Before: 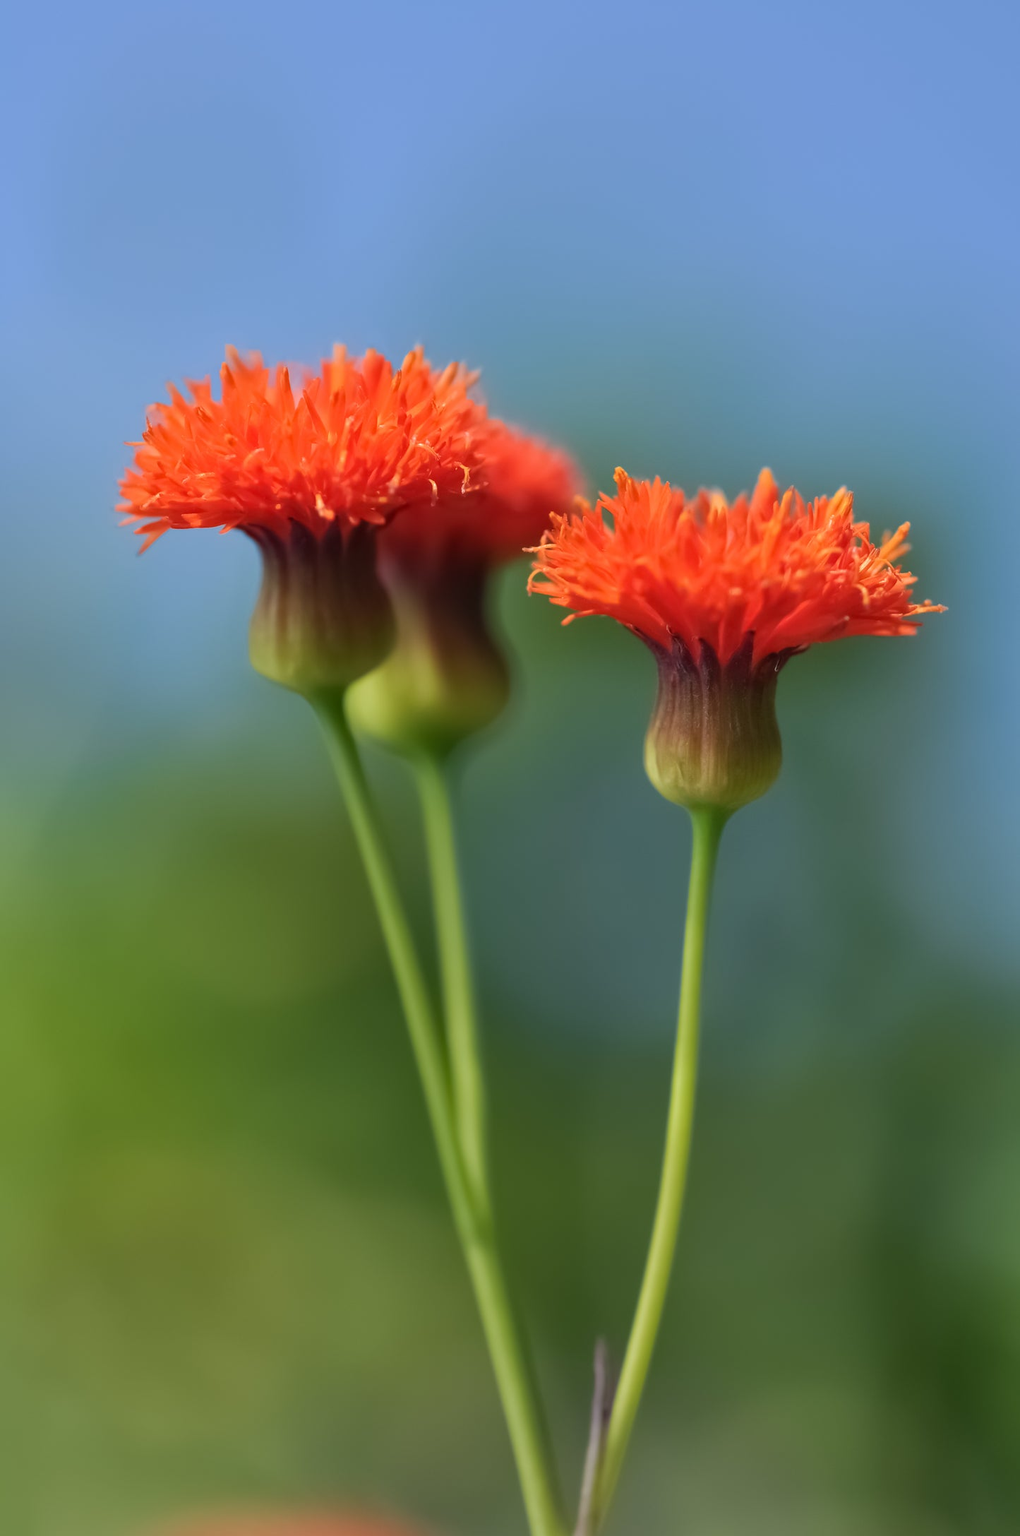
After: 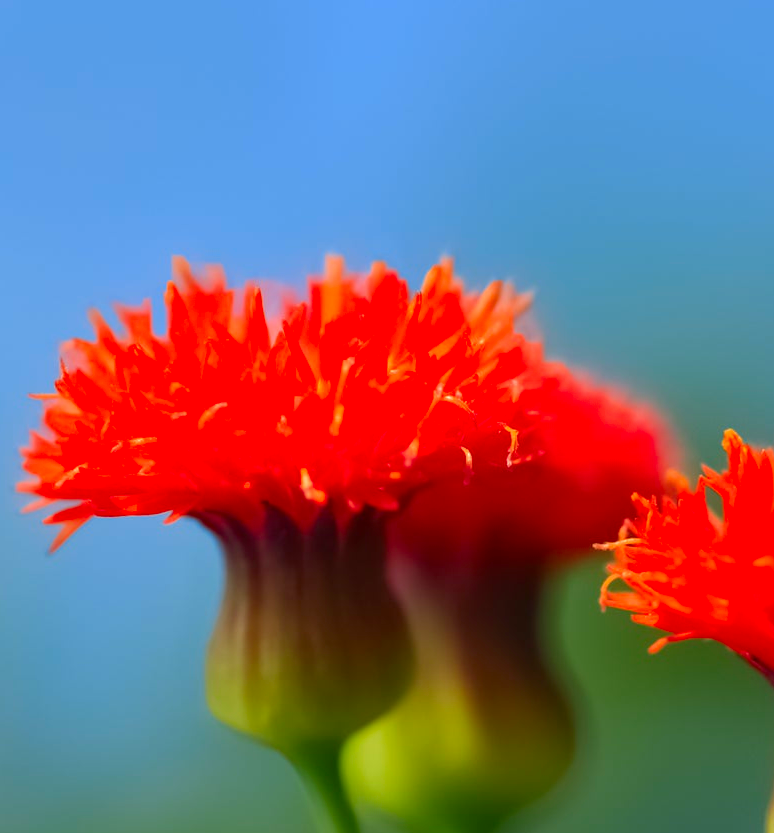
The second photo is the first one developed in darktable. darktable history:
crop: left 10.199%, top 10.691%, right 36.181%, bottom 50.971%
contrast brightness saturation: saturation 0.502
color balance rgb: perceptual saturation grading › global saturation -3.545%
